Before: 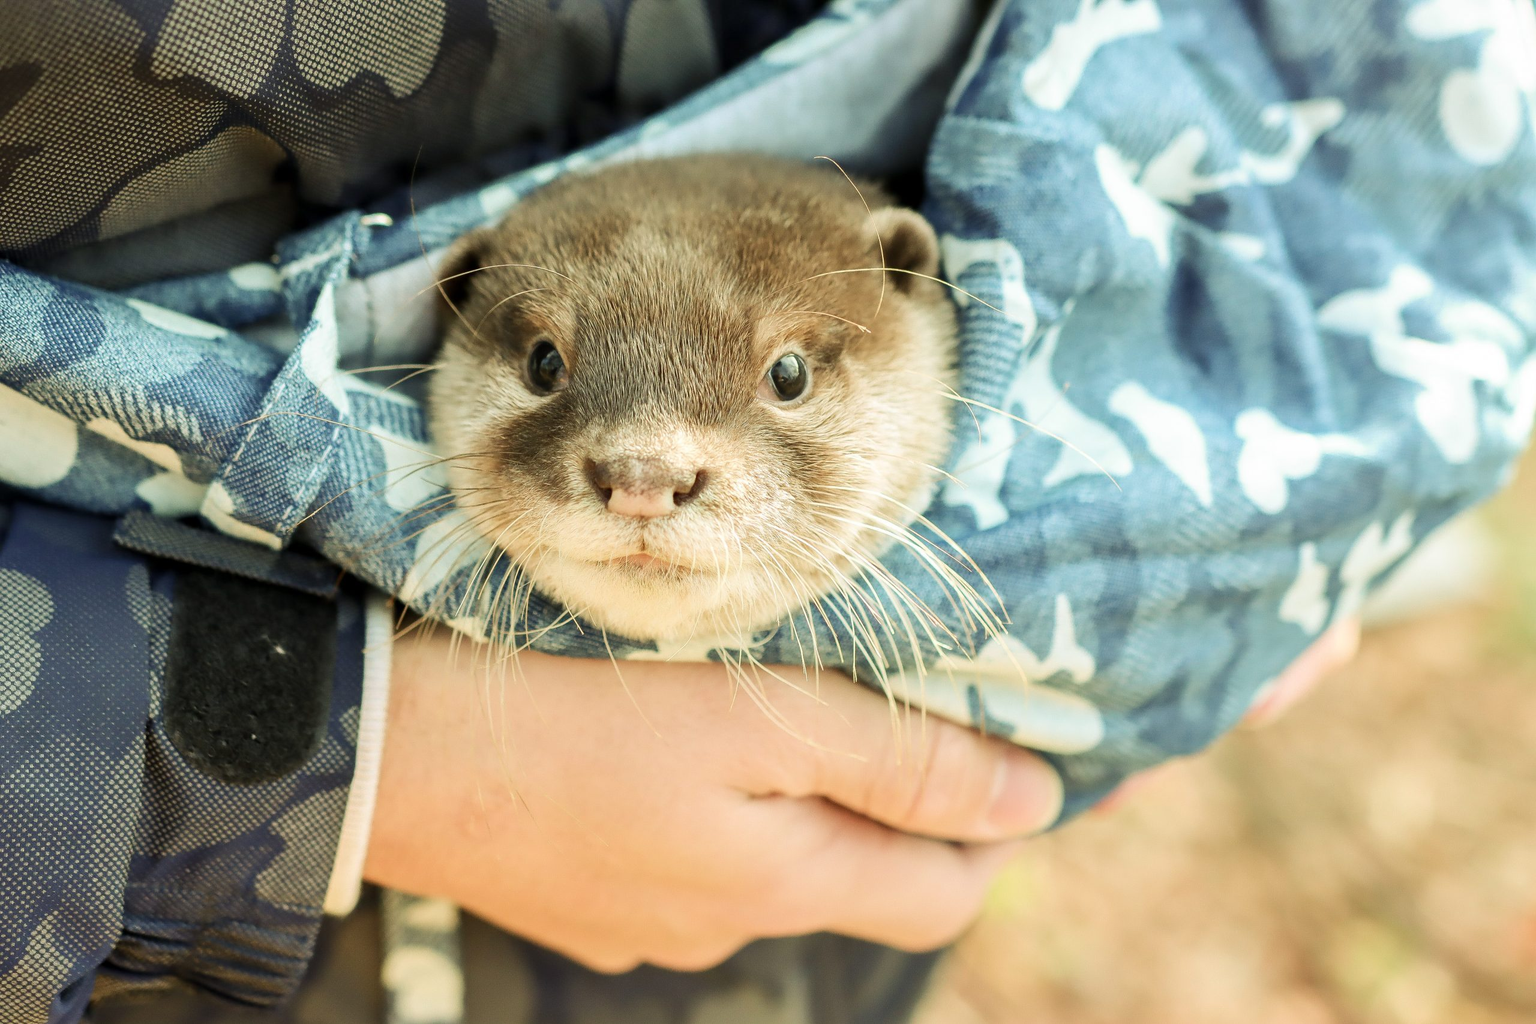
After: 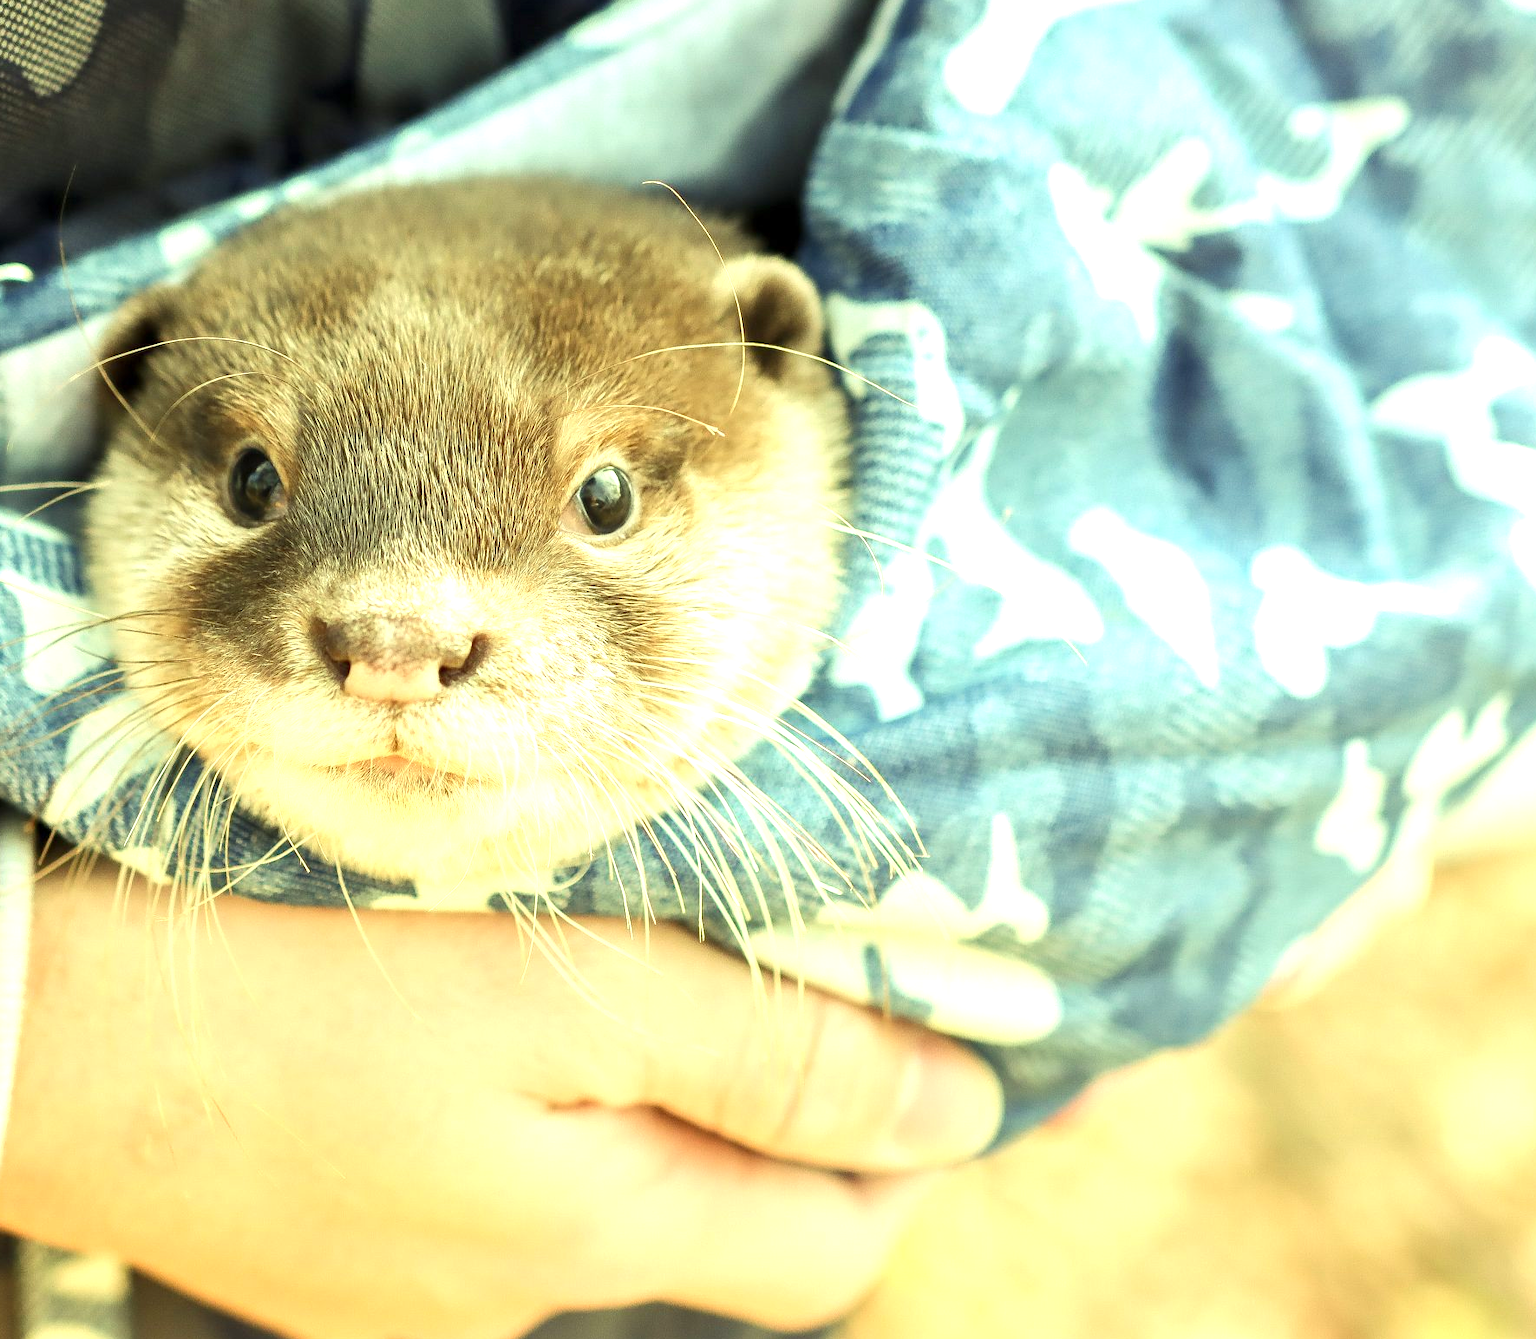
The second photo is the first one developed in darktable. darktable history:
exposure: exposure 0.756 EV, compensate exposure bias true, compensate highlight preservation false
crop and rotate: left 24.101%, top 3.048%, right 6.688%, bottom 6.441%
color correction: highlights a* -5.66, highlights b* 11.27
color zones: curves: ch0 [(0, 0.5) (0.143, 0.5) (0.286, 0.5) (0.429, 0.5) (0.62, 0.489) (0.714, 0.445) (0.844, 0.496) (1, 0.5)]; ch1 [(0, 0.5) (0.143, 0.5) (0.286, 0.5) (0.429, 0.5) (0.571, 0.5) (0.714, 0.523) (0.857, 0.5) (1, 0.5)]
